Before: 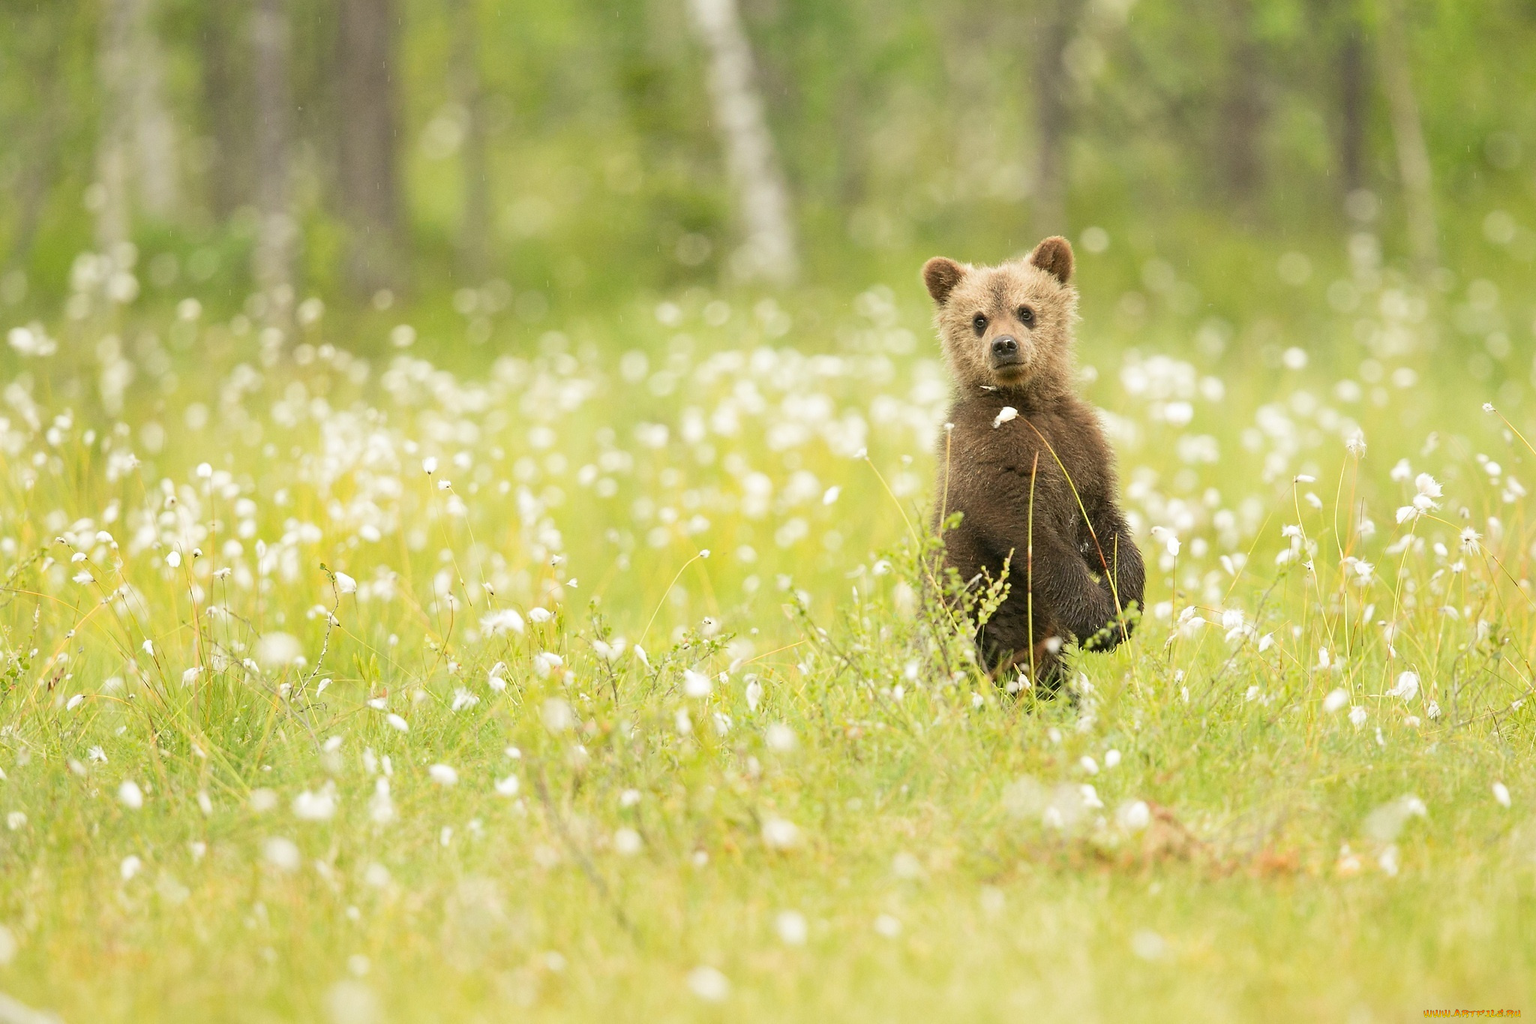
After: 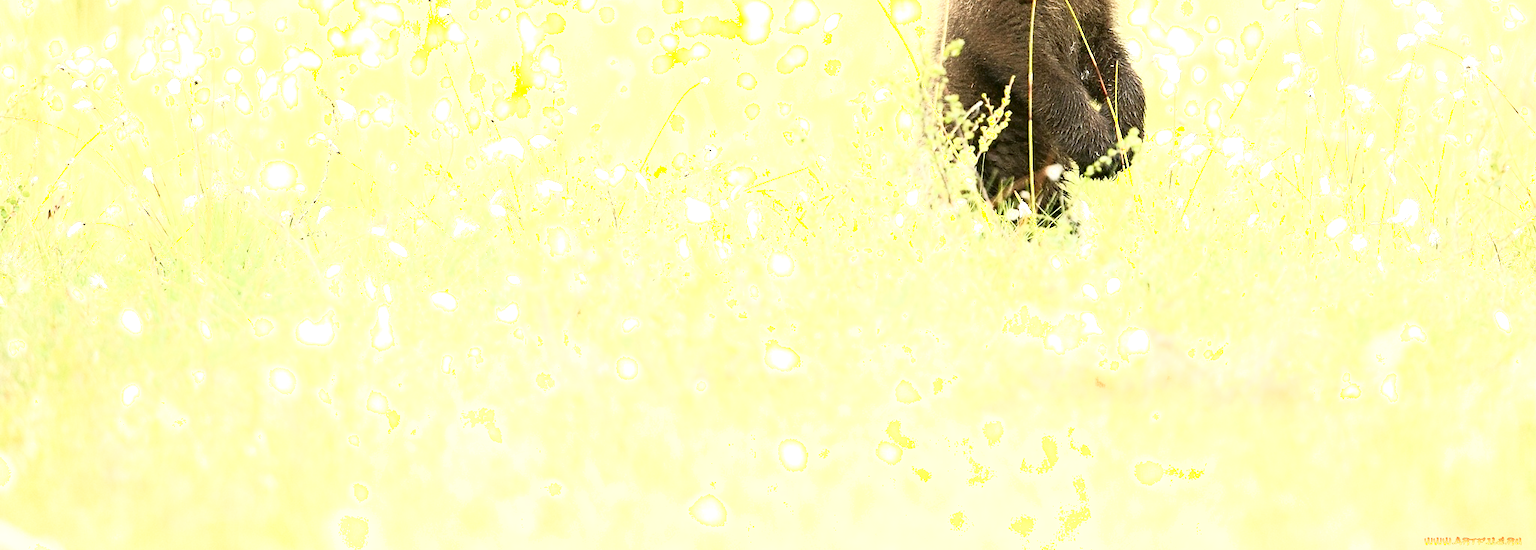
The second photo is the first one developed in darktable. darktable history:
shadows and highlights: shadows -60.92, white point adjustment -5.37, highlights 60.59
exposure: black level correction 0, exposure 0.696 EV, compensate highlight preservation false
crop and rotate: top 46.194%, right 0.048%
